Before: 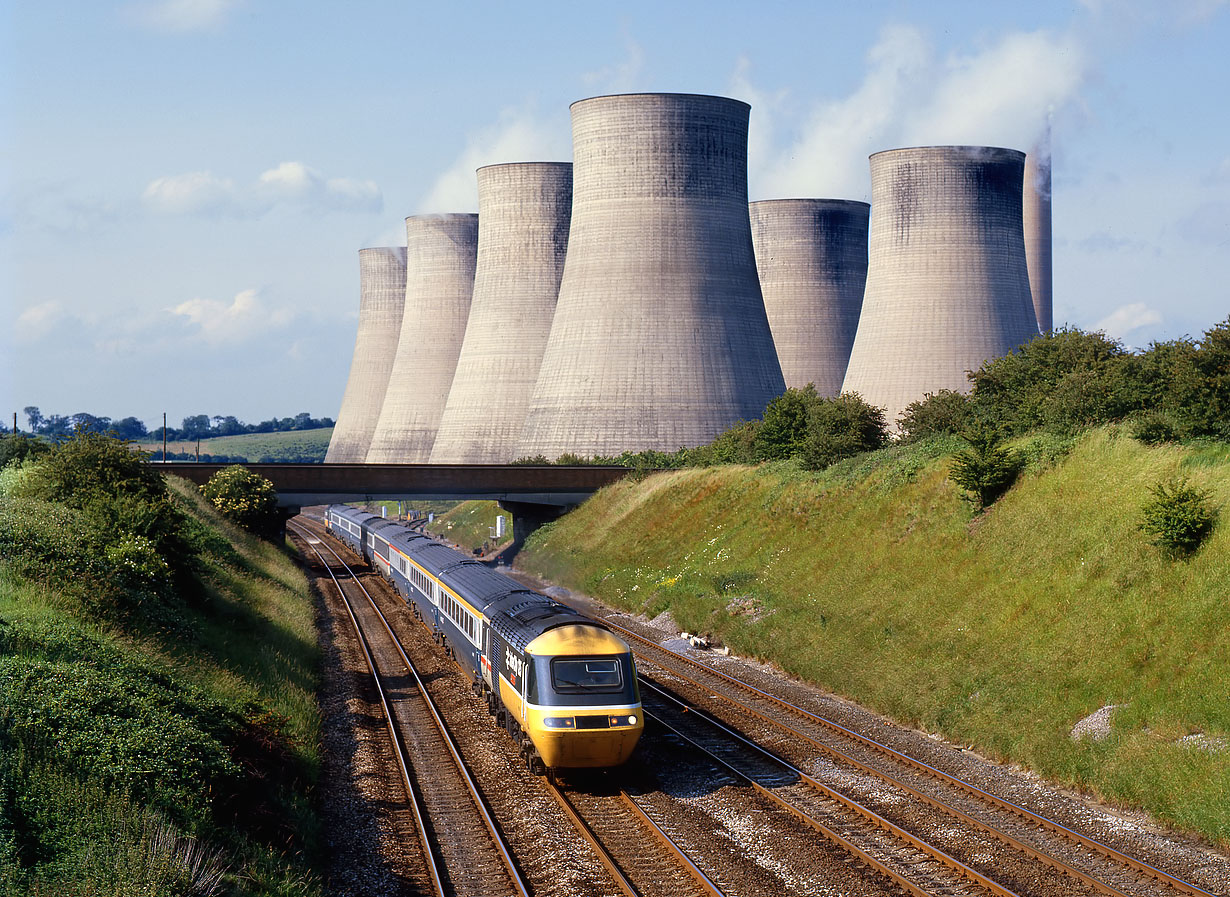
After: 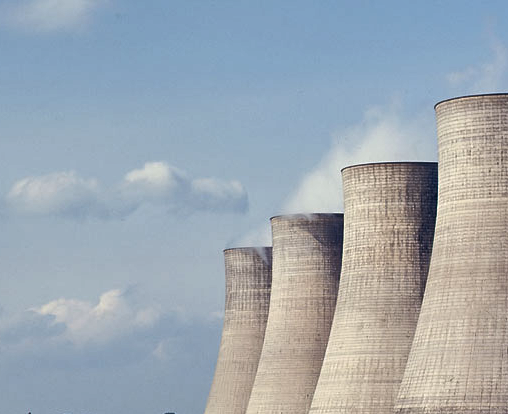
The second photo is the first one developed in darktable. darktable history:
crop and rotate: left 10.988%, top 0.091%, right 47.703%, bottom 53.734%
shadows and highlights: shadows 30.65, highlights -62.81, soften with gaussian
